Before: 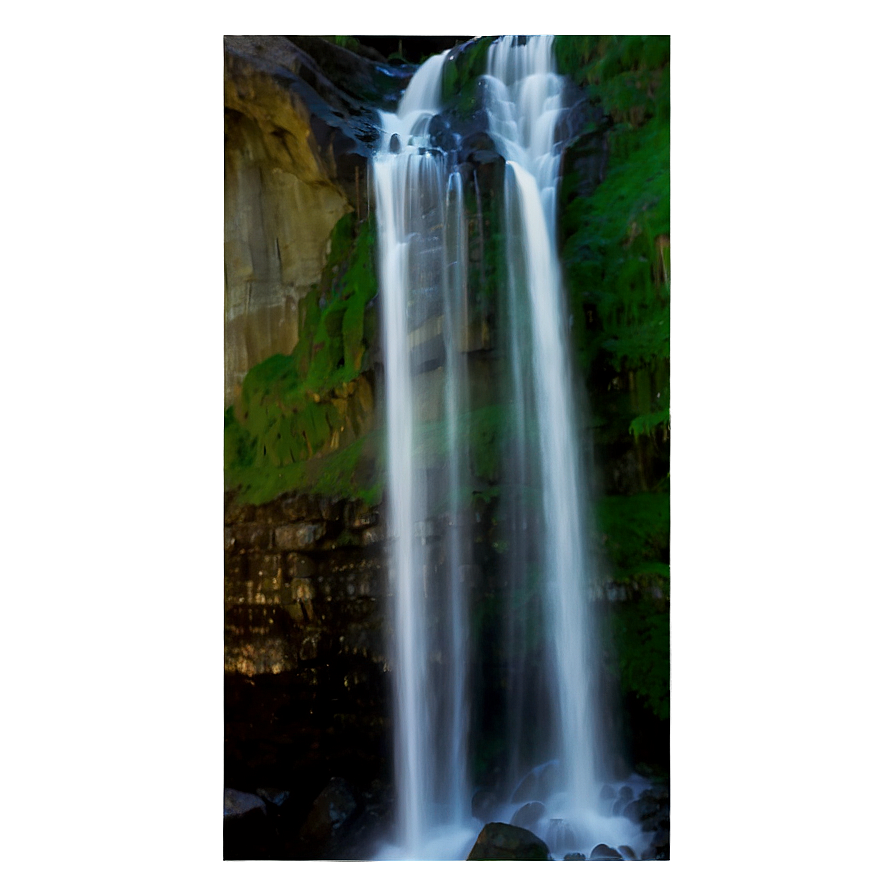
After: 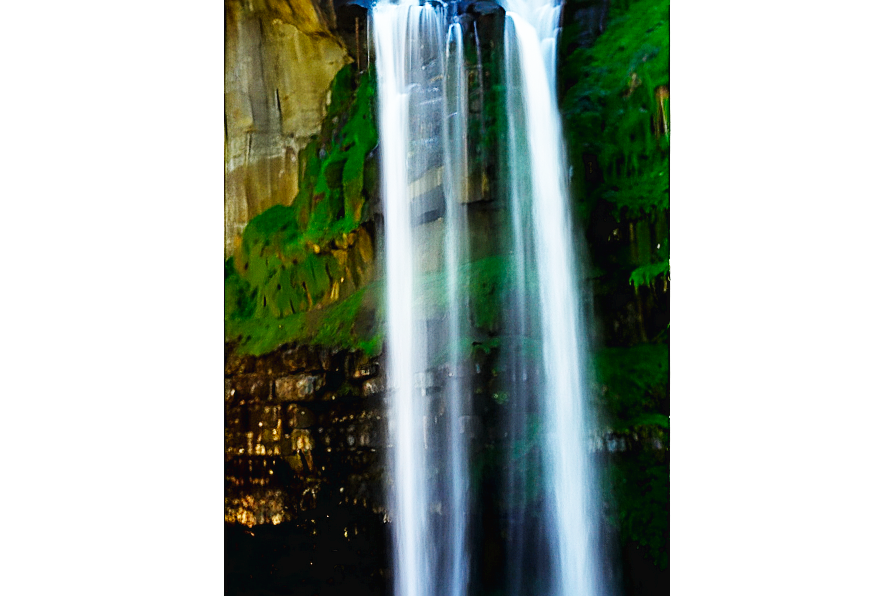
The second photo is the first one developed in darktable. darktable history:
crop: top 16.727%, bottom 16.727%
base curve: curves: ch0 [(0, 0.003) (0.001, 0.002) (0.006, 0.004) (0.02, 0.022) (0.048, 0.086) (0.094, 0.234) (0.162, 0.431) (0.258, 0.629) (0.385, 0.8) (0.548, 0.918) (0.751, 0.988) (1, 1)], preserve colors none
sharpen: radius 1.967
